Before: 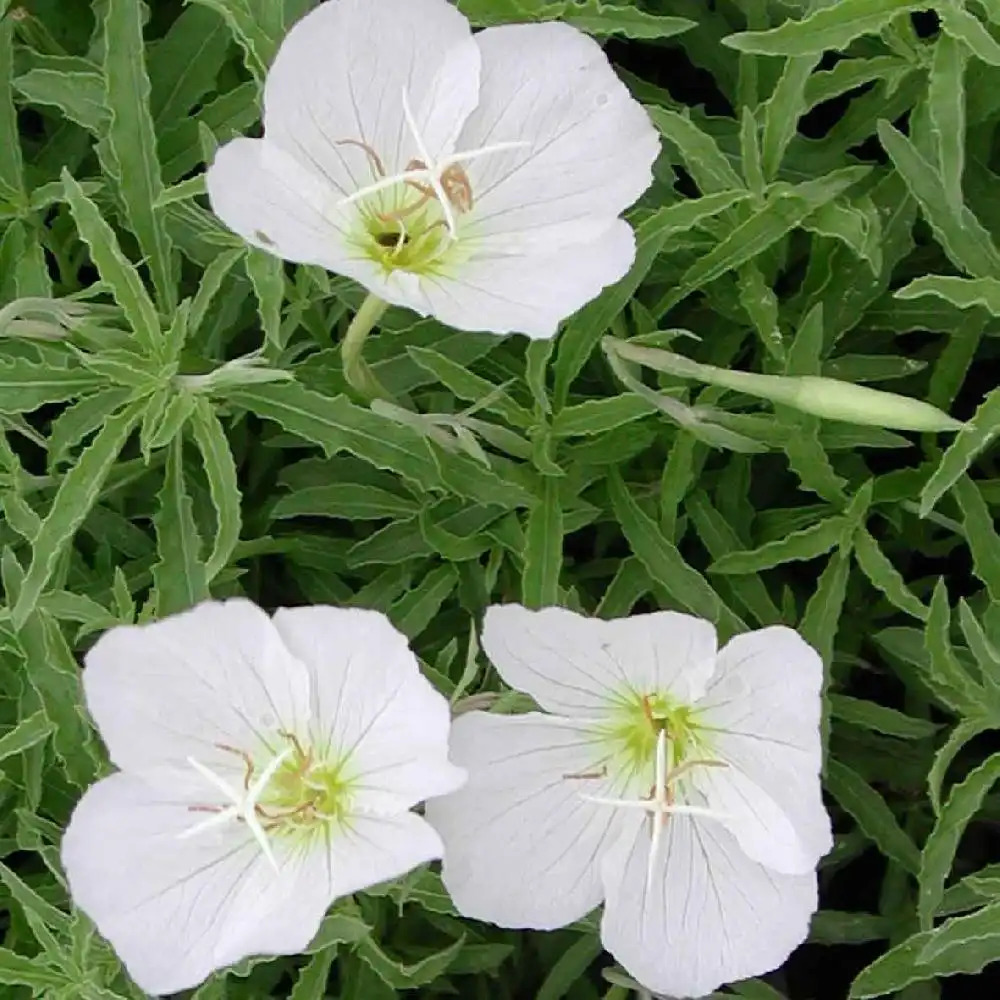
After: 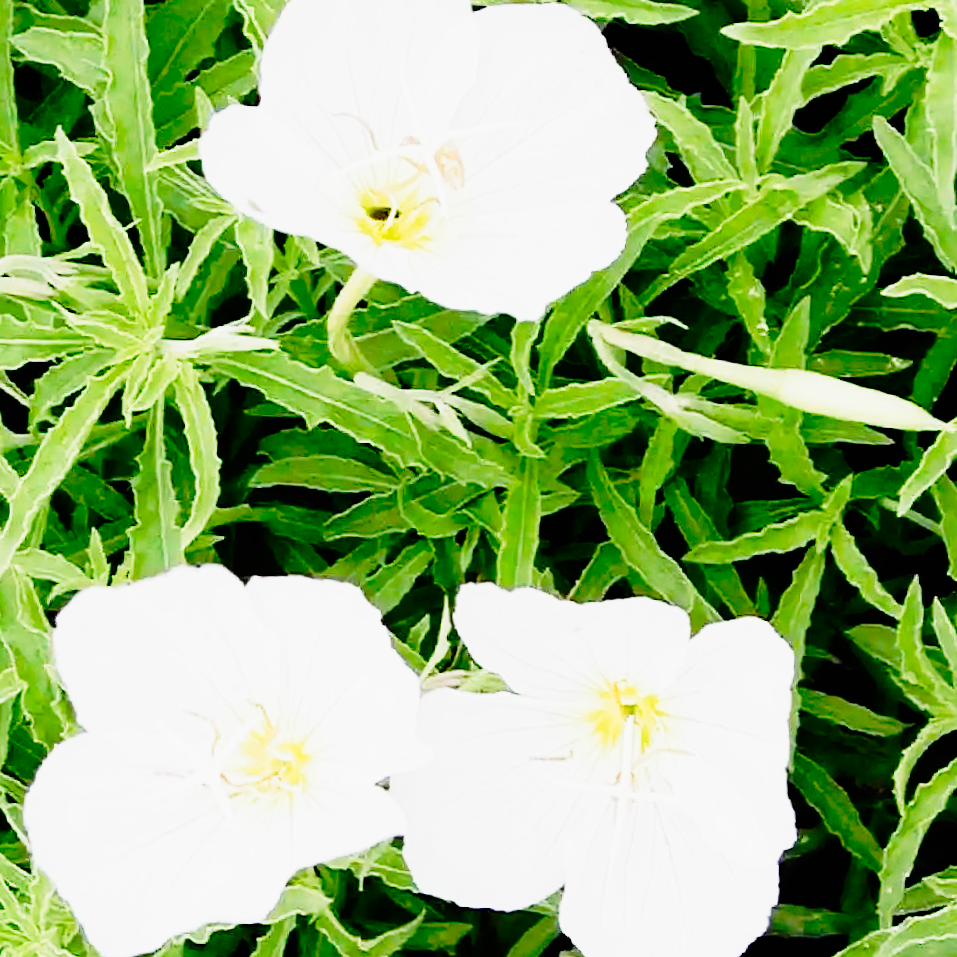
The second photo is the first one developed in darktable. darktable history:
tone curve: curves: ch0 [(0, 0) (0.062, 0.023) (0.168, 0.142) (0.359, 0.44) (0.469, 0.544) (0.634, 0.722) (0.839, 0.909) (0.998, 0.978)]; ch1 [(0, 0) (0.437, 0.453) (0.472, 0.47) (0.502, 0.504) (0.527, 0.546) (0.568, 0.619) (0.608, 0.665) (0.669, 0.748) (0.859, 0.899) (1, 1)]; ch2 [(0, 0) (0.33, 0.301) (0.421, 0.443) (0.473, 0.498) (0.509, 0.5) (0.535, 0.564) (0.575, 0.625) (0.608, 0.676) (1, 1)], preserve colors none
base curve: curves: ch0 [(0, 0) (0, 0) (0.002, 0.001) (0.008, 0.003) (0.019, 0.011) (0.037, 0.037) (0.064, 0.11) (0.102, 0.232) (0.152, 0.379) (0.216, 0.524) (0.296, 0.665) (0.394, 0.789) (0.512, 0.881) (0.651, 0.945) (0.813, 0.986) (1, 1)], preserve colors none
crop and rotate: angle -2.62°
